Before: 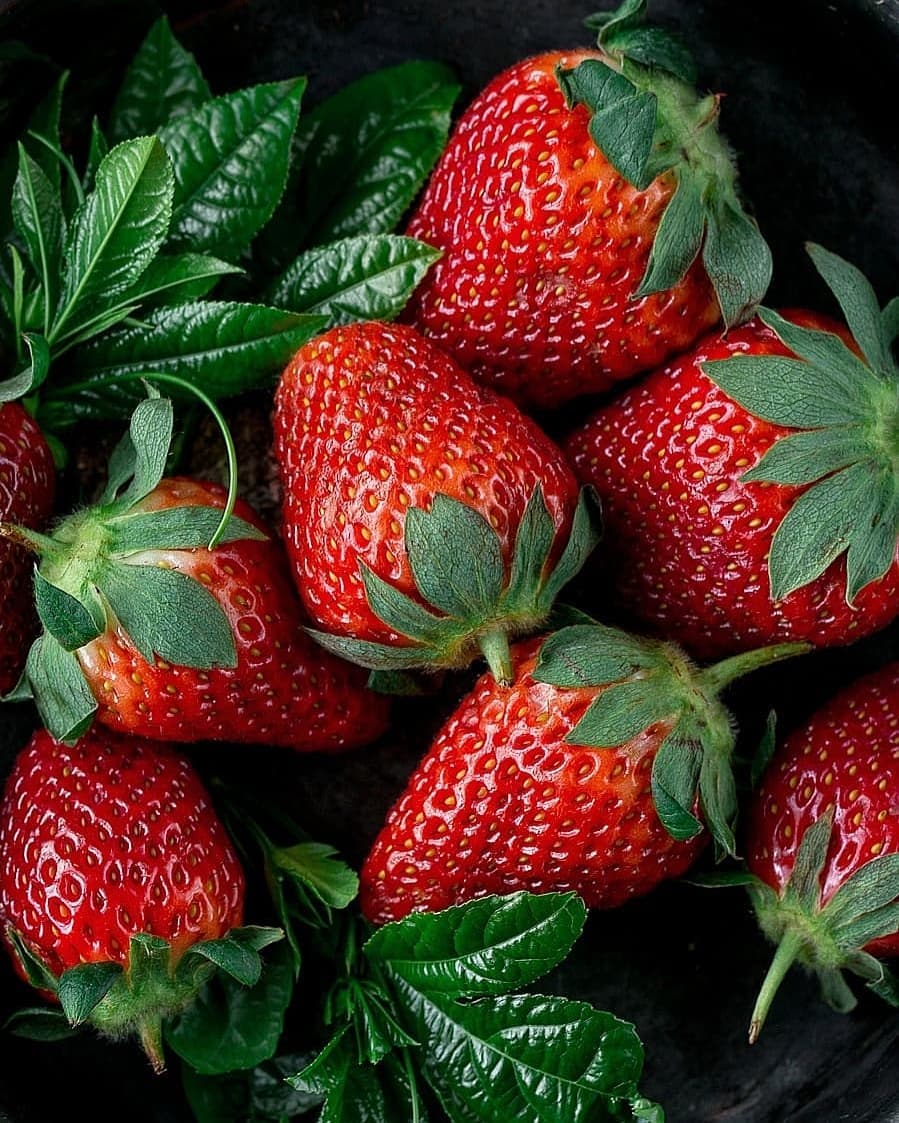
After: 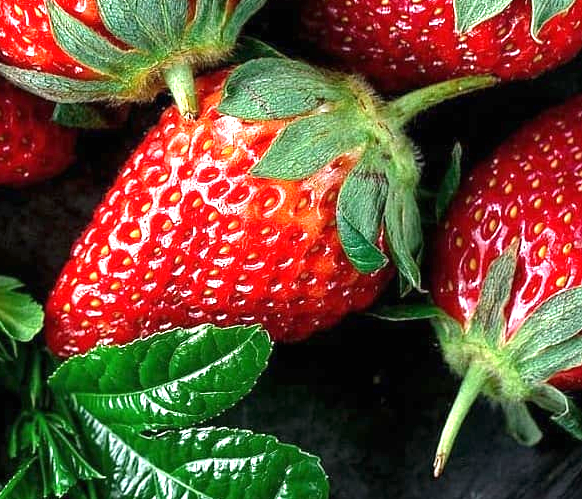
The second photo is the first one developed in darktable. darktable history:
crop and rotate: left 35.166%, top 50.518%, bottom 4.966%
exposure: black level correction 0, exposure 1.372 EV, compensate highlight preservation false
